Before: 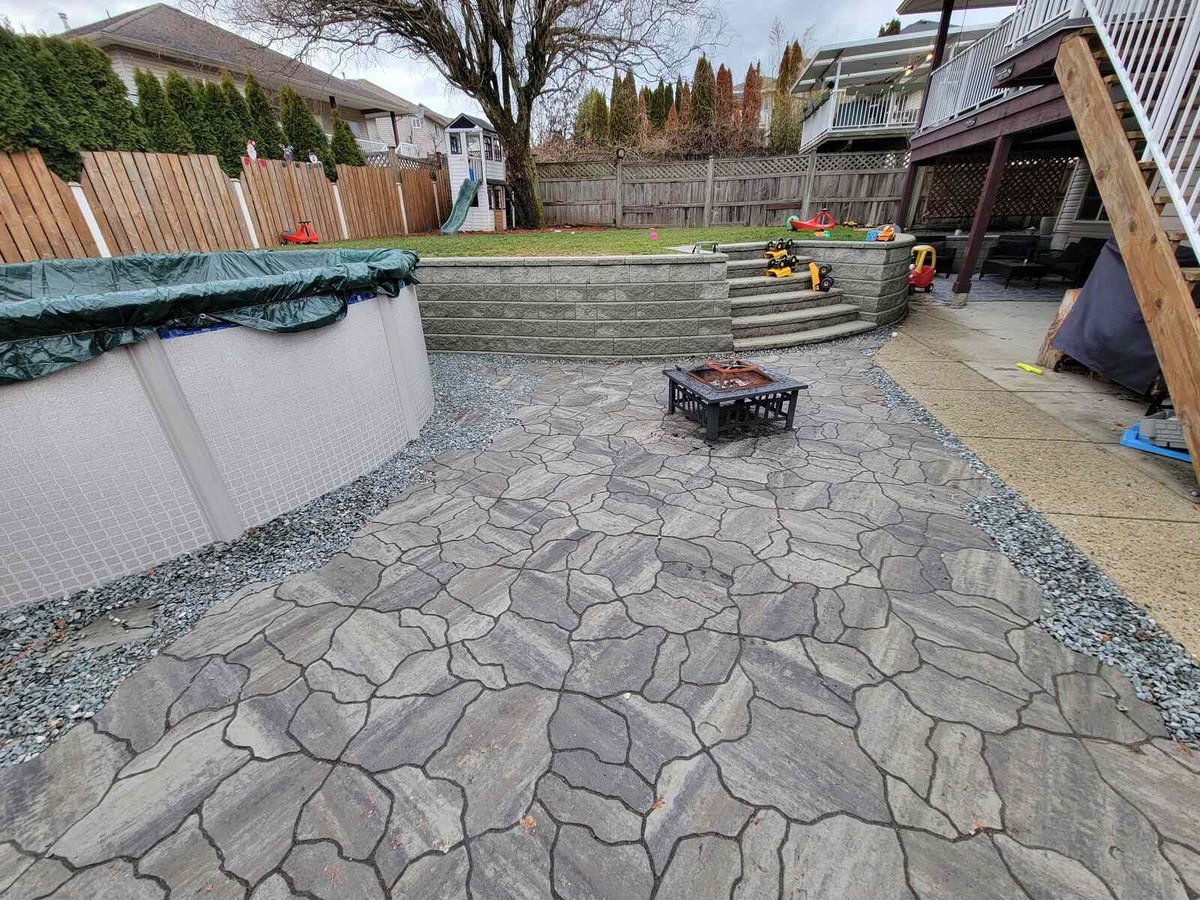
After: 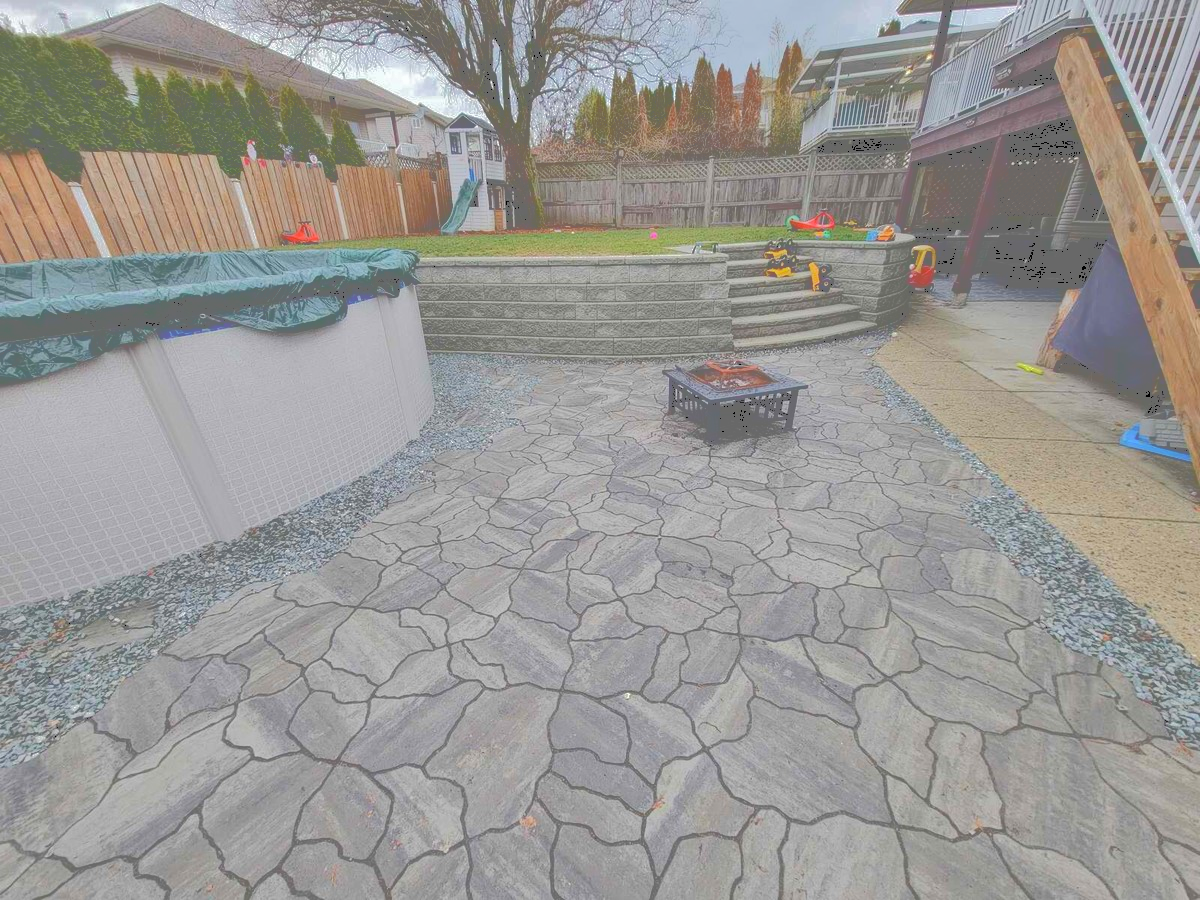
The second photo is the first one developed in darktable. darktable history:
tone curve: curves: ch0 [(0, 0) (0.003, 0.439) (0.011, 0.439) (0.025, 0.439) (0.044, 0.439) (0.069, 0.439) (0.1, 0.439) (0.136, 0.44) (0.177, 0.444) (0.224, 0.45) (0.277, 0.462) (0.335, 0.487) (0.399, 0.528) (0.468, 0.577) (0.543, 0.621) (0.623, 0.669) (0.709, 0.715) (0.801, 0.764) (0.898, 0.804) (1, 1)], color space Lab, independent channels, preserve colors none
